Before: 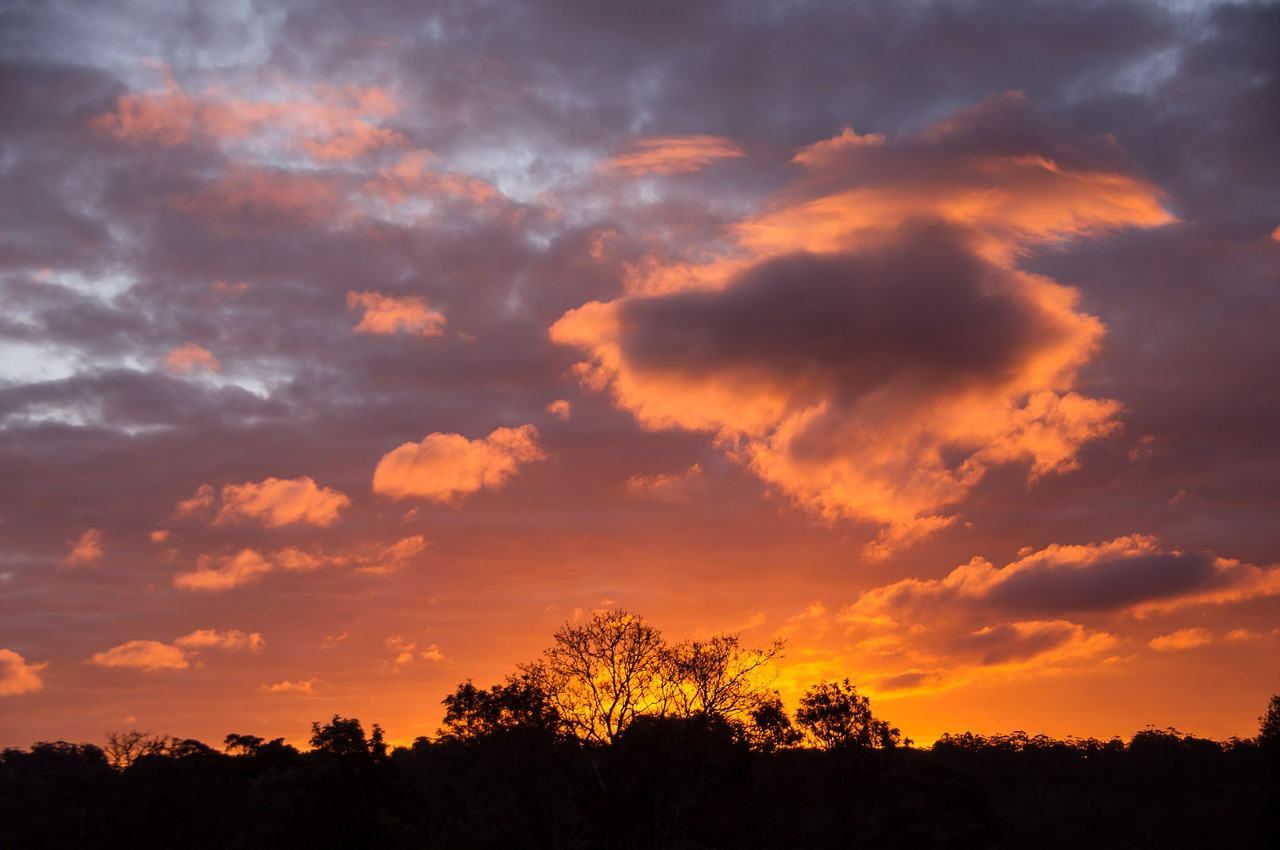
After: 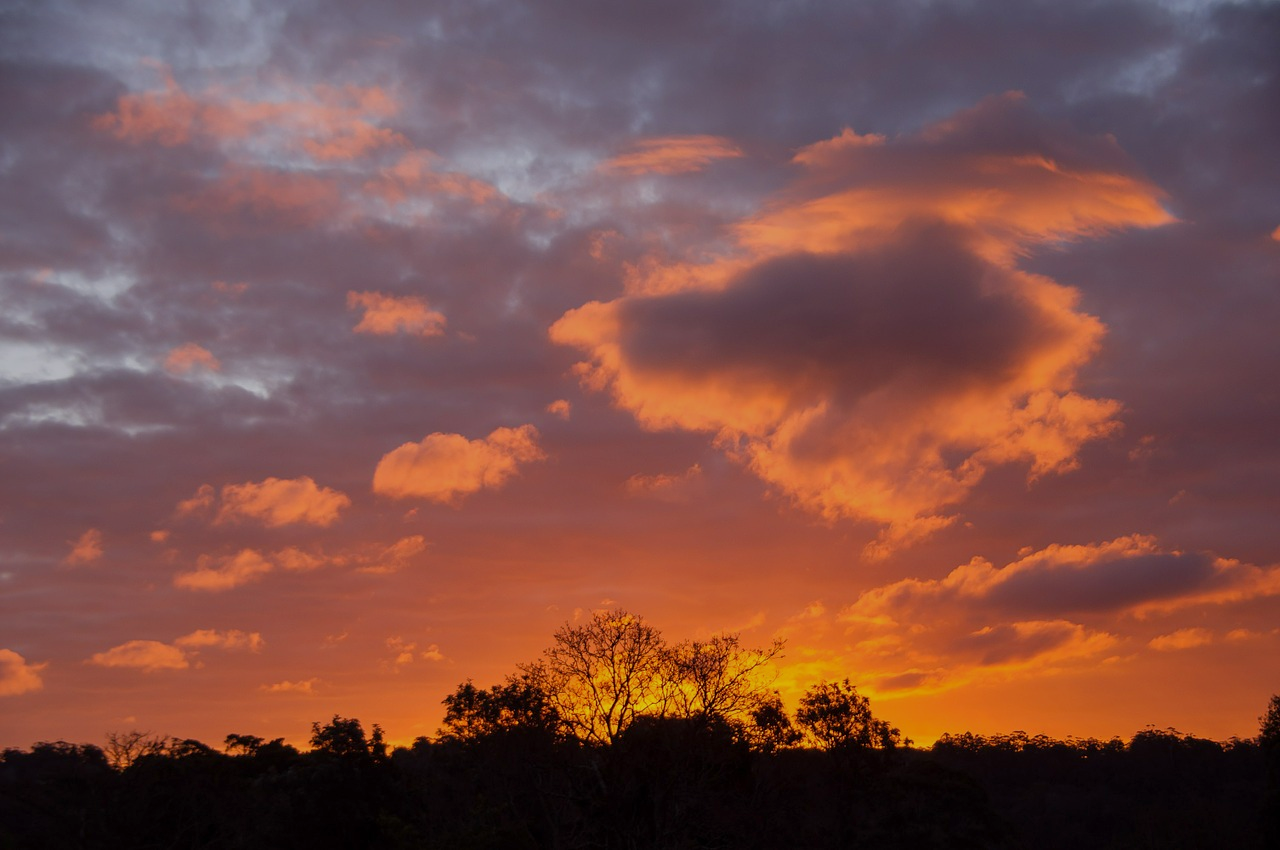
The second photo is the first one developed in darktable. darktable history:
tone equalizer: -8 EV 0.234 EV, -7 EV 0.403 EV, -6 EV 0.401 EV, -5 EV 0.222 EV, -3 EV -0.257 EV, -2 EV -0.434 EV, -1 EV -0.435 EV, +0 EV -0.256 EV, edges refinement/feathering 500, mask exposure compensation -1.57 EV, preserve details no
